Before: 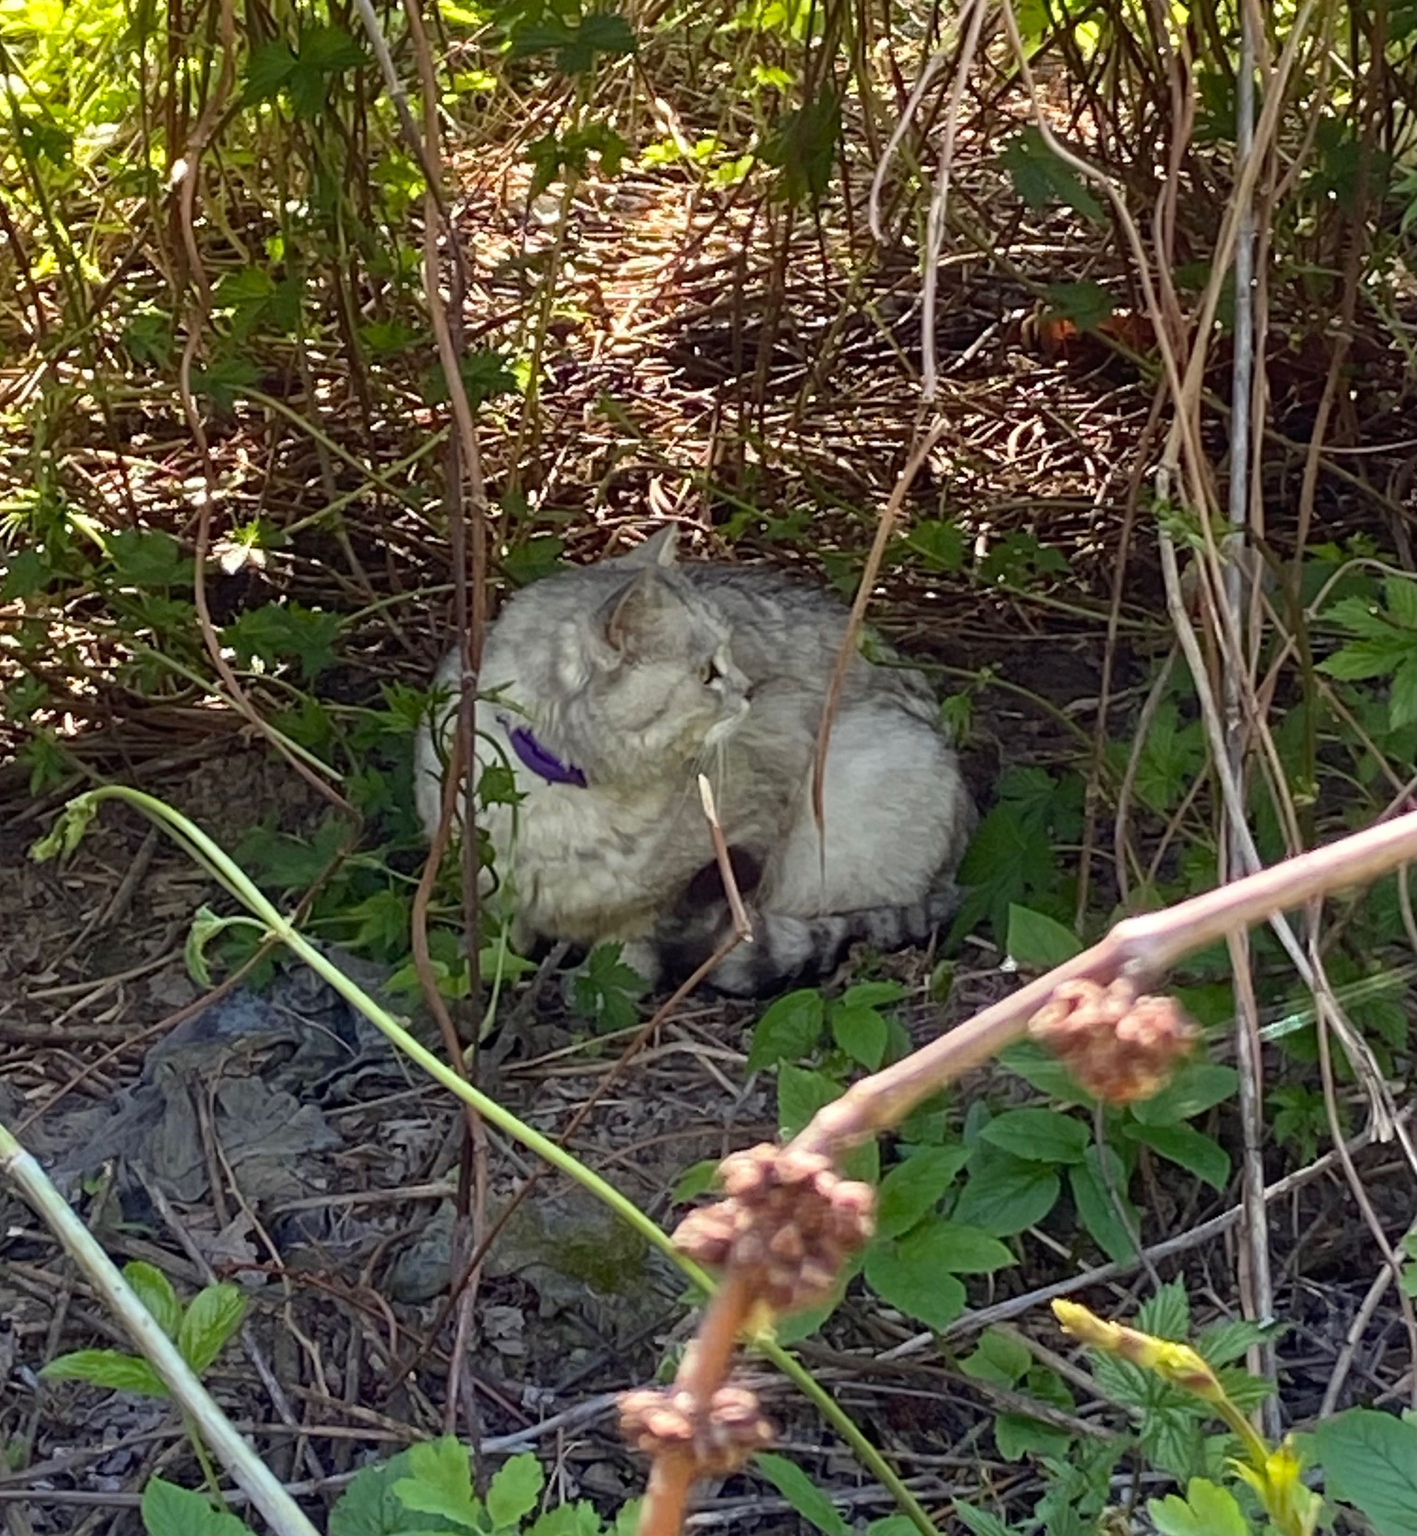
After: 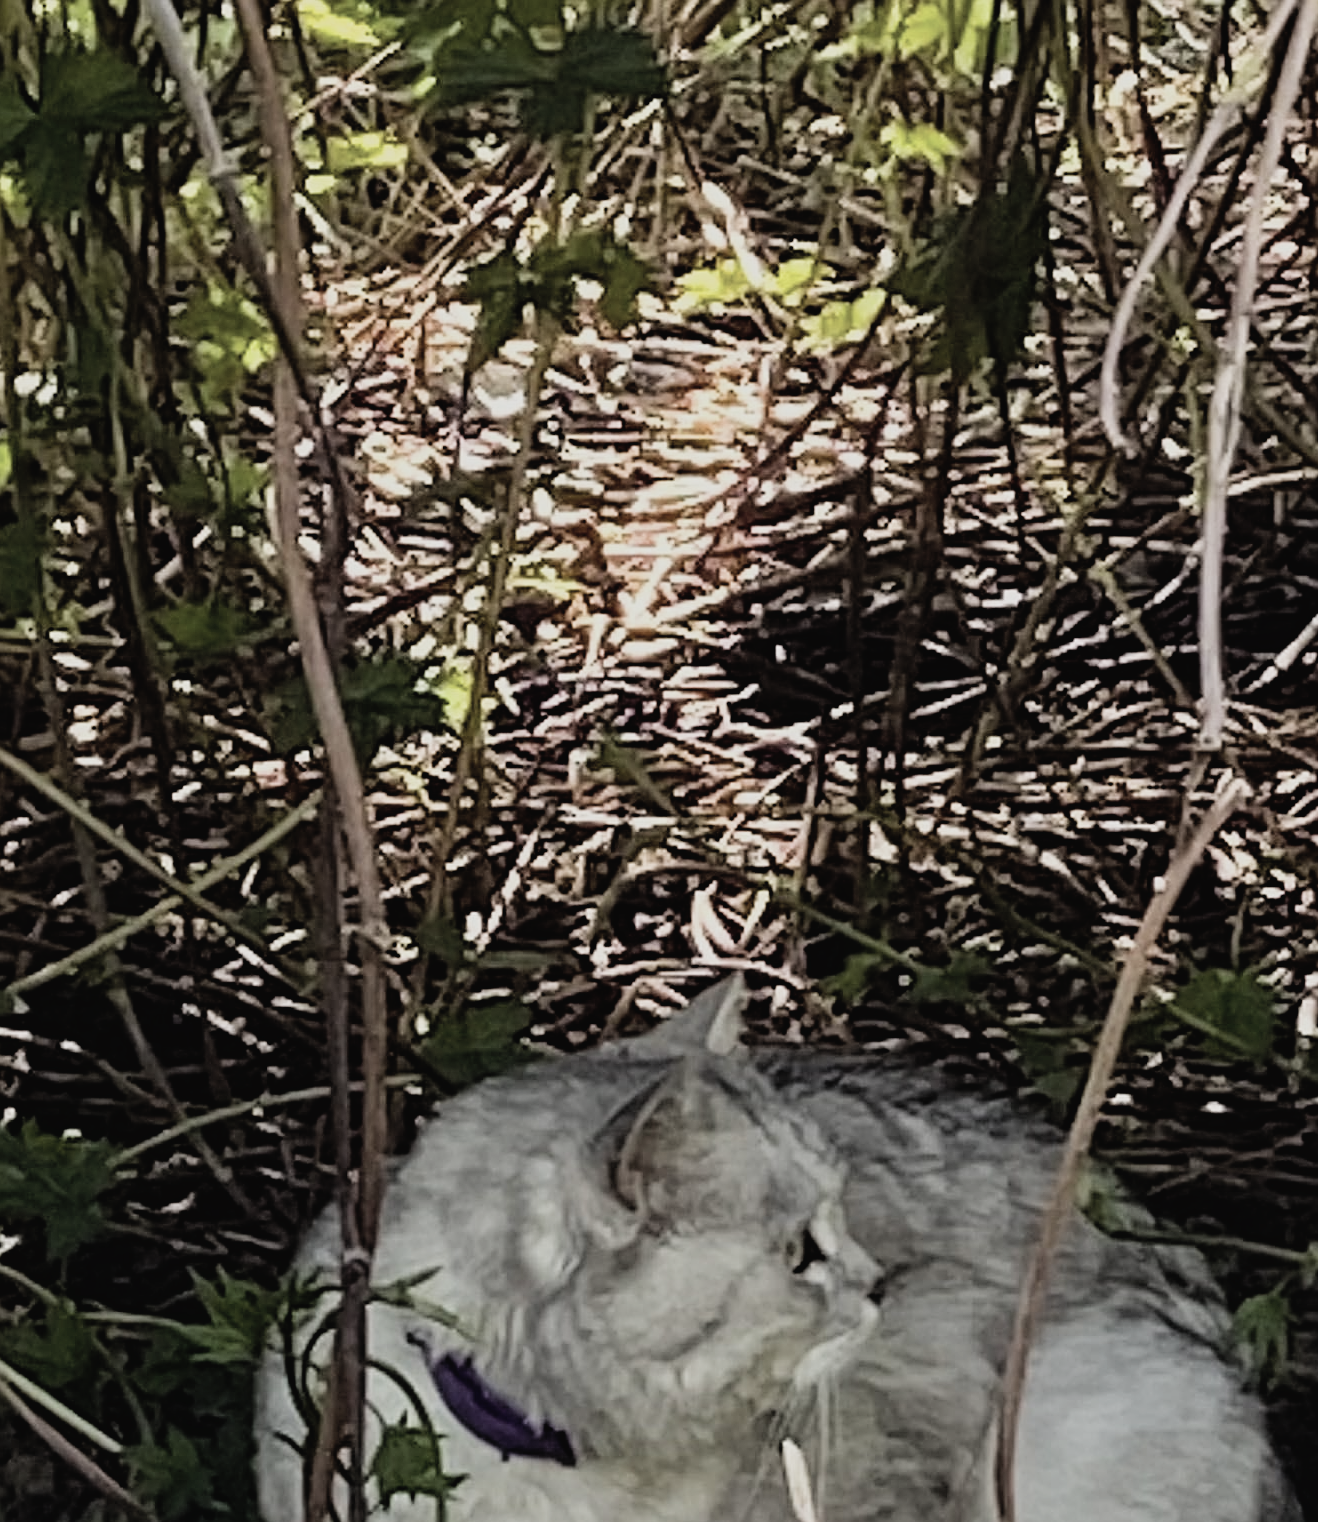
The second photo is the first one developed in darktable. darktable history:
crop: left 19.63%, right 30.383%, bottom 46.731%
contrast brightness saturation: contrast -0.044, saturation -0.395
sharpen: on, module defaults
filmic rgb: black relative exposure -5.07 EV, white relative exposure 3.99 EV, threshold 3.02 EV, hardness 2.9, contrast 1.296, highlights saturation mix -30.44%, iterations of high-quality reconstruction 0, enable highlight reconstruction true
